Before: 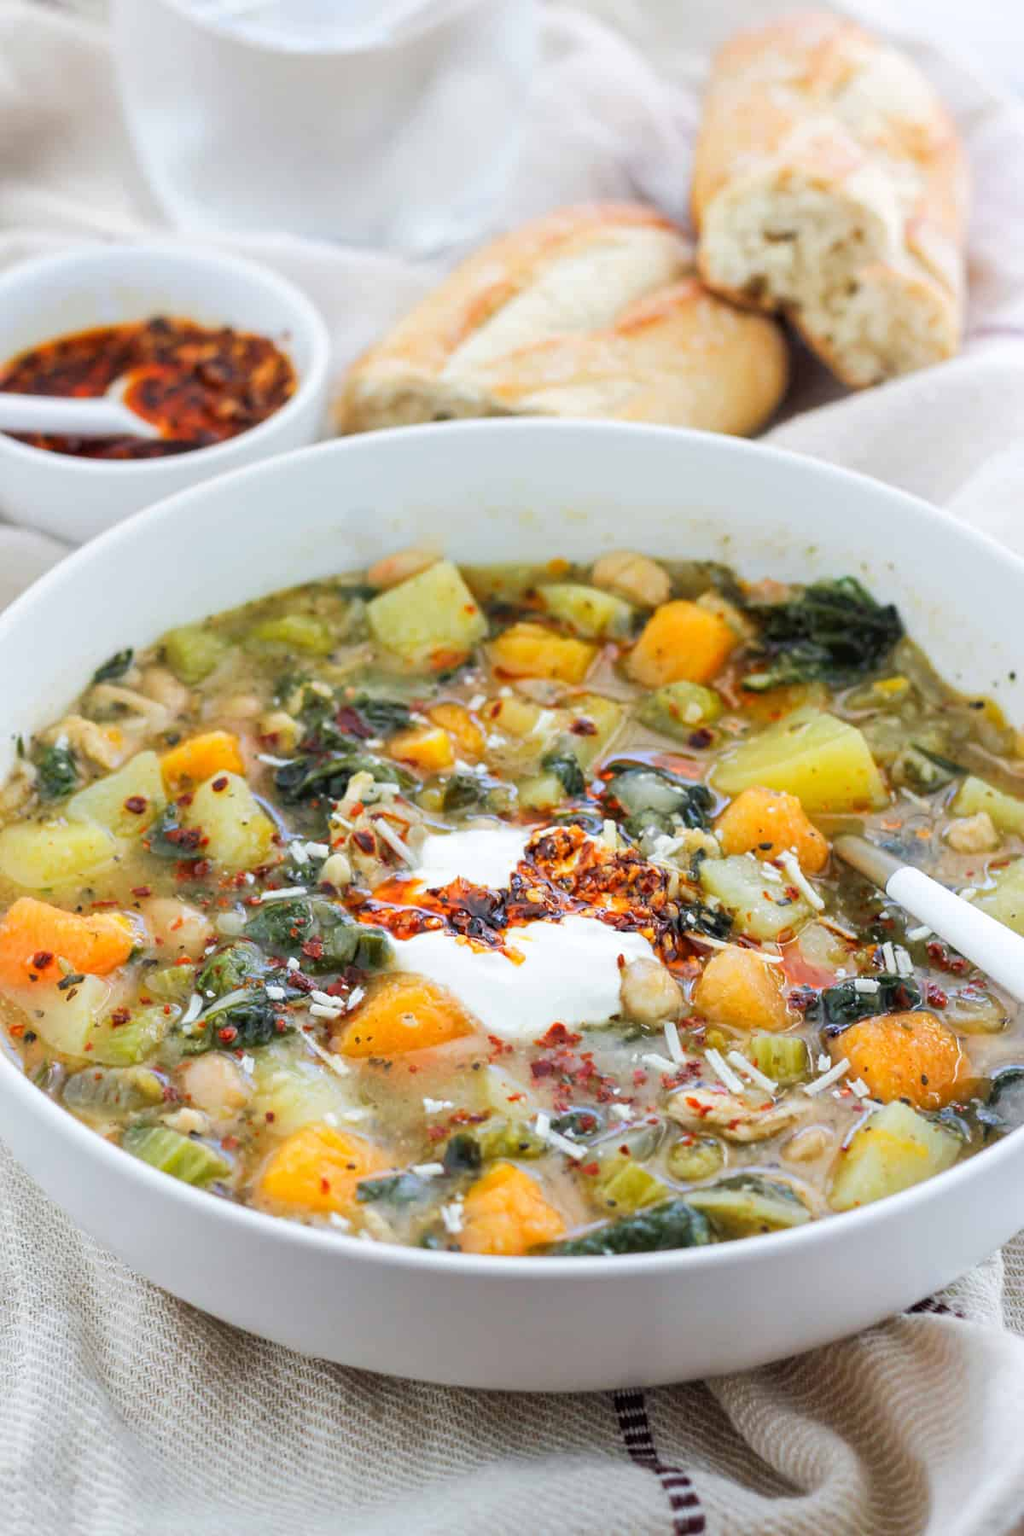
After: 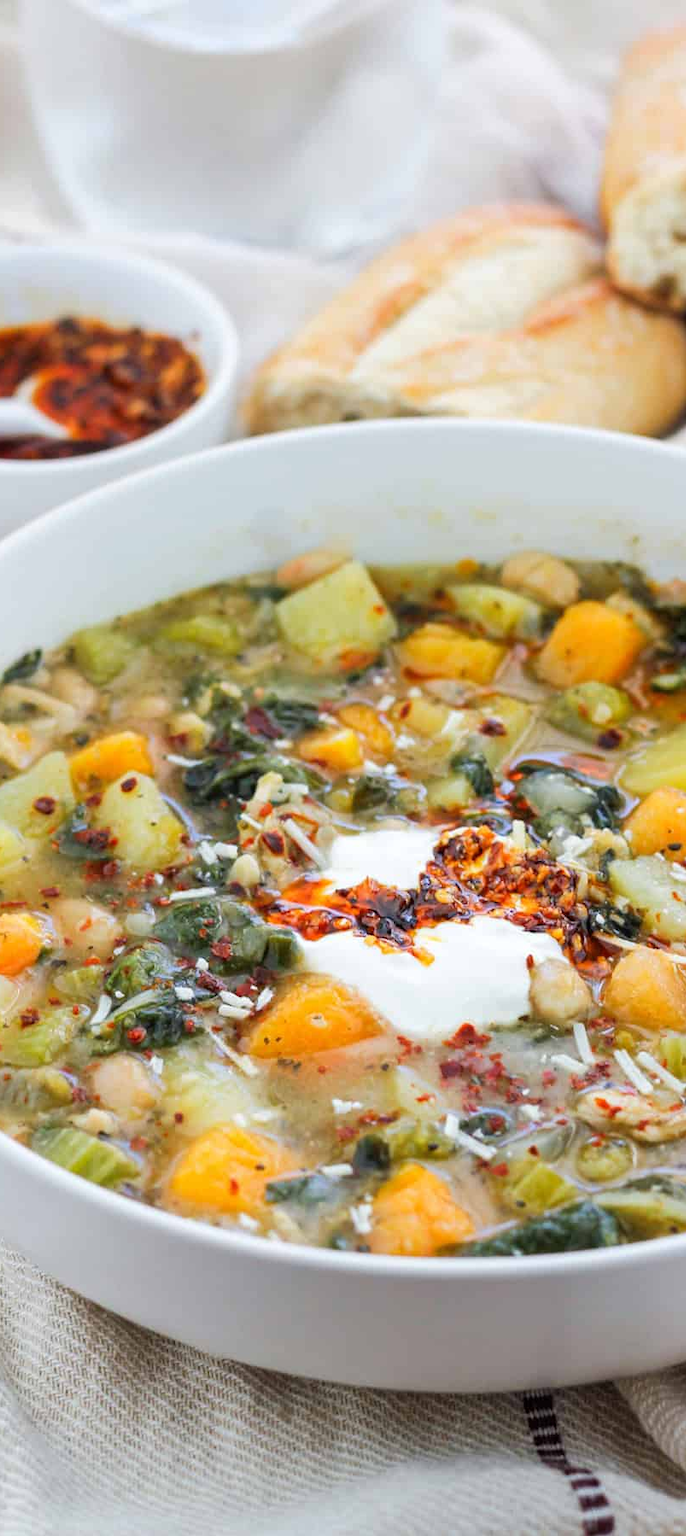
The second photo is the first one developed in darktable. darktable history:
crop and rotate: left 8.919%, right 24.044%
